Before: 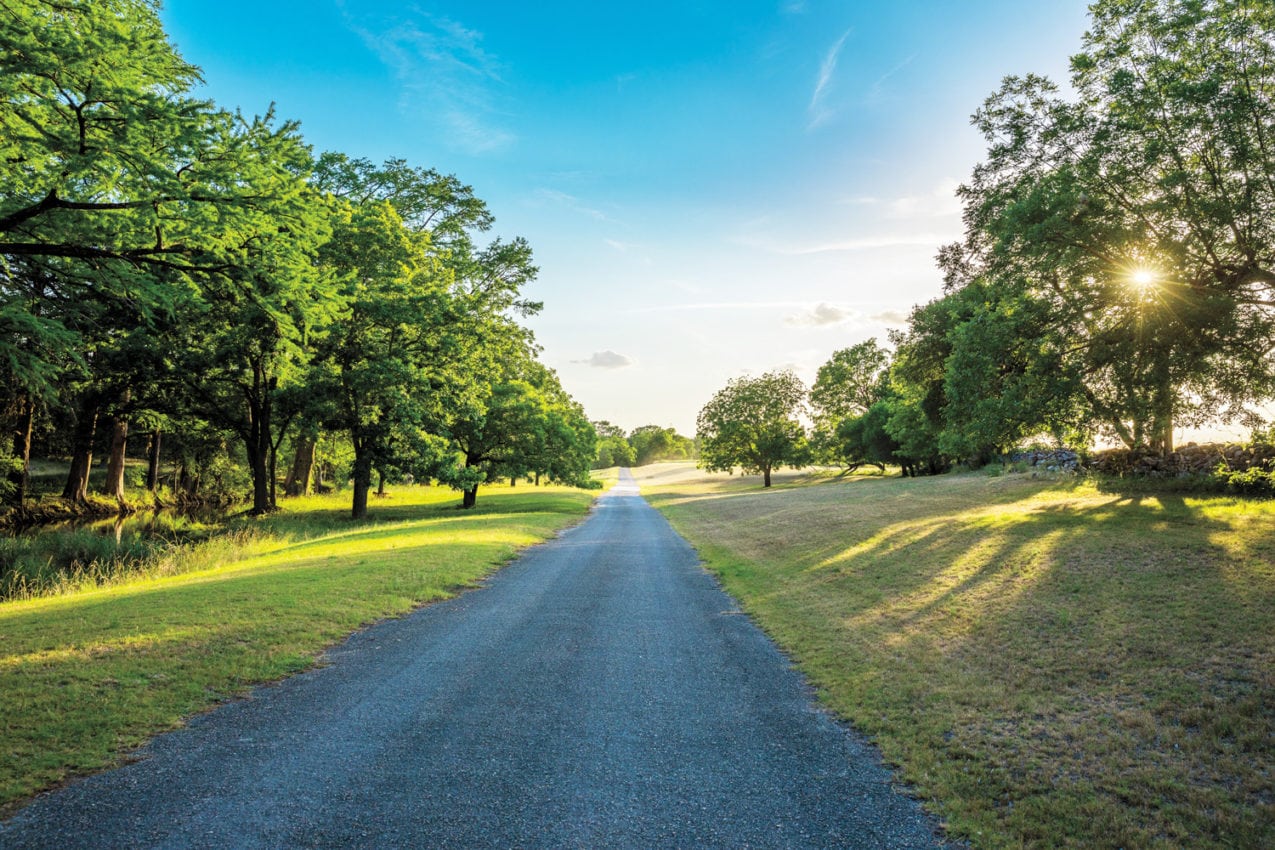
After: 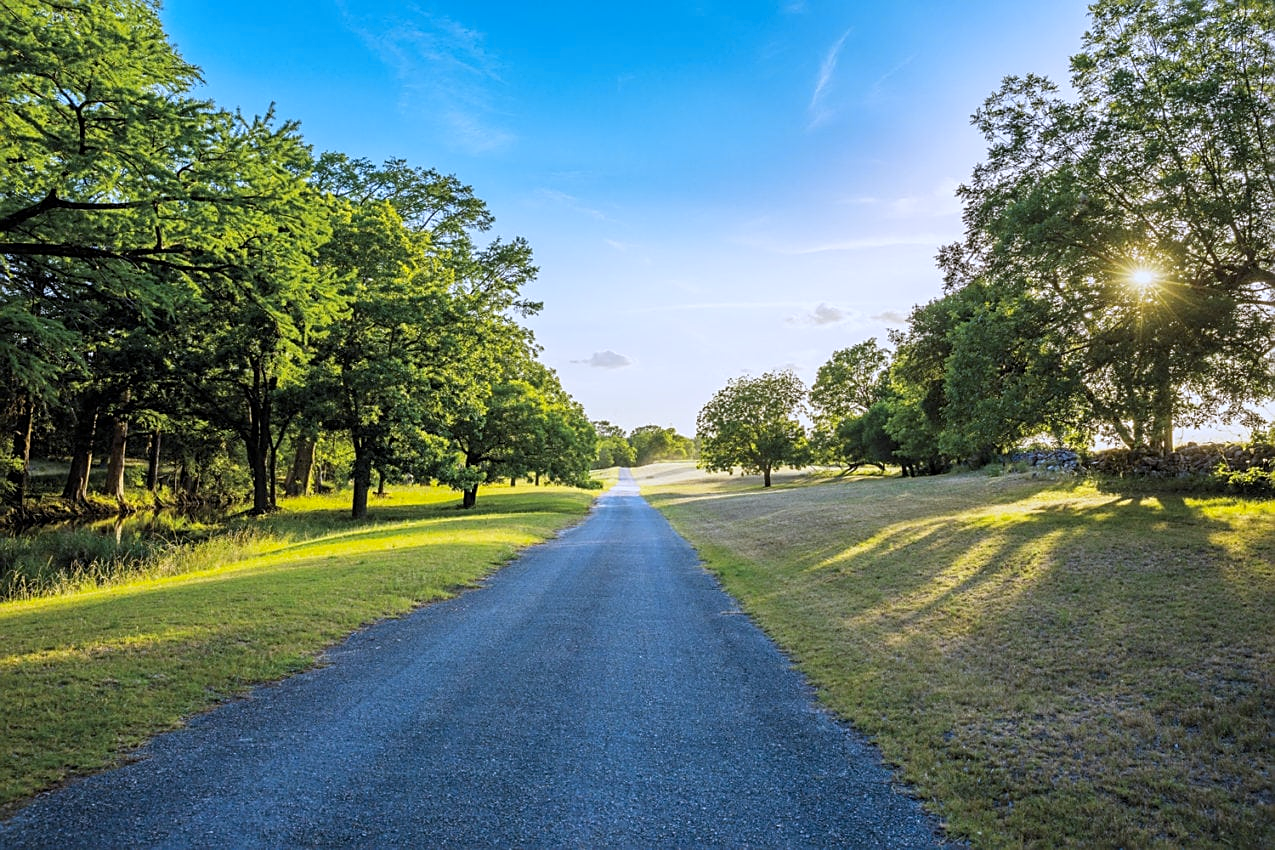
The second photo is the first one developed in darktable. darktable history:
sharpen: on, module defaults
exposure: exposure -0.153 EV, compensate highlight preservation false
white balance: red 0.967, blue 1.119, emerald 0.756
color contrast: green-magenta contrast 0.8, blue-yellow contrast 1.1, unbound 0
